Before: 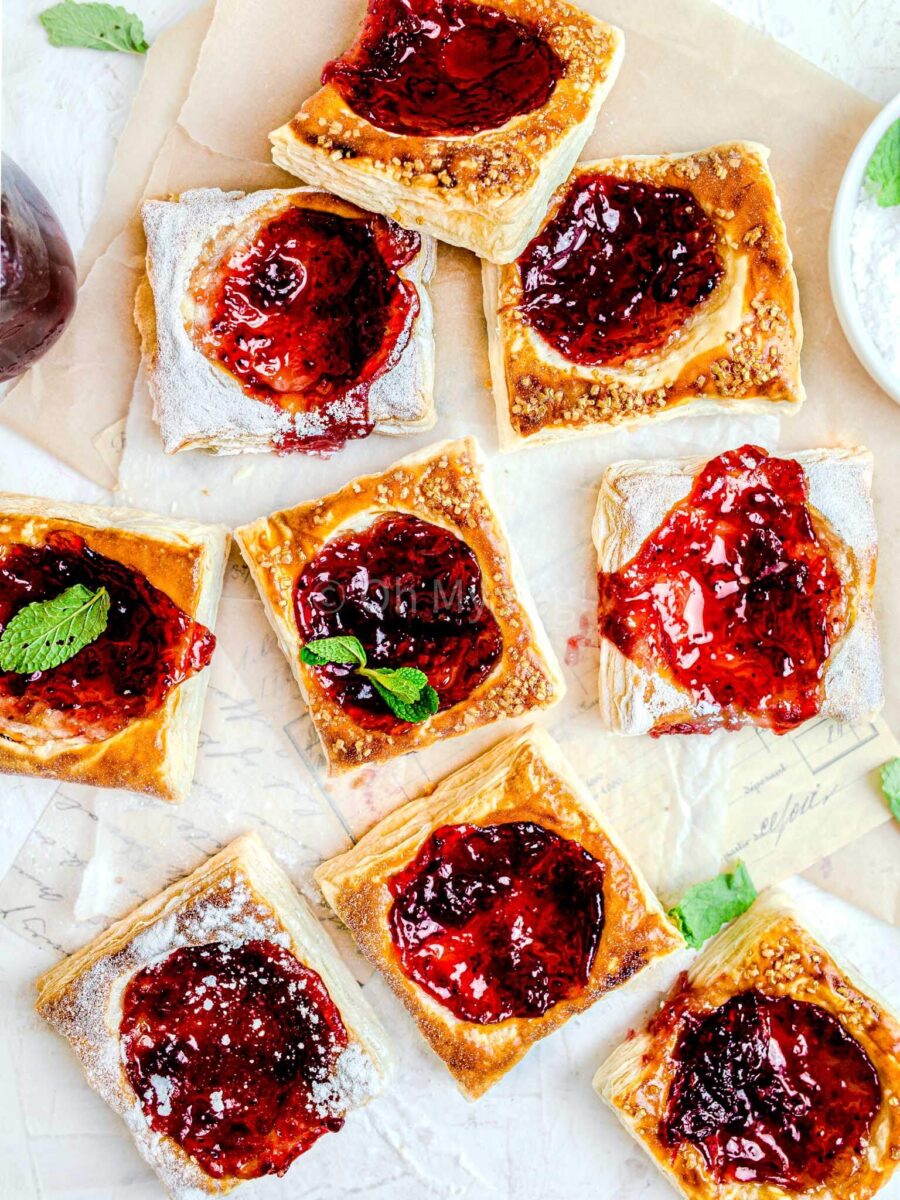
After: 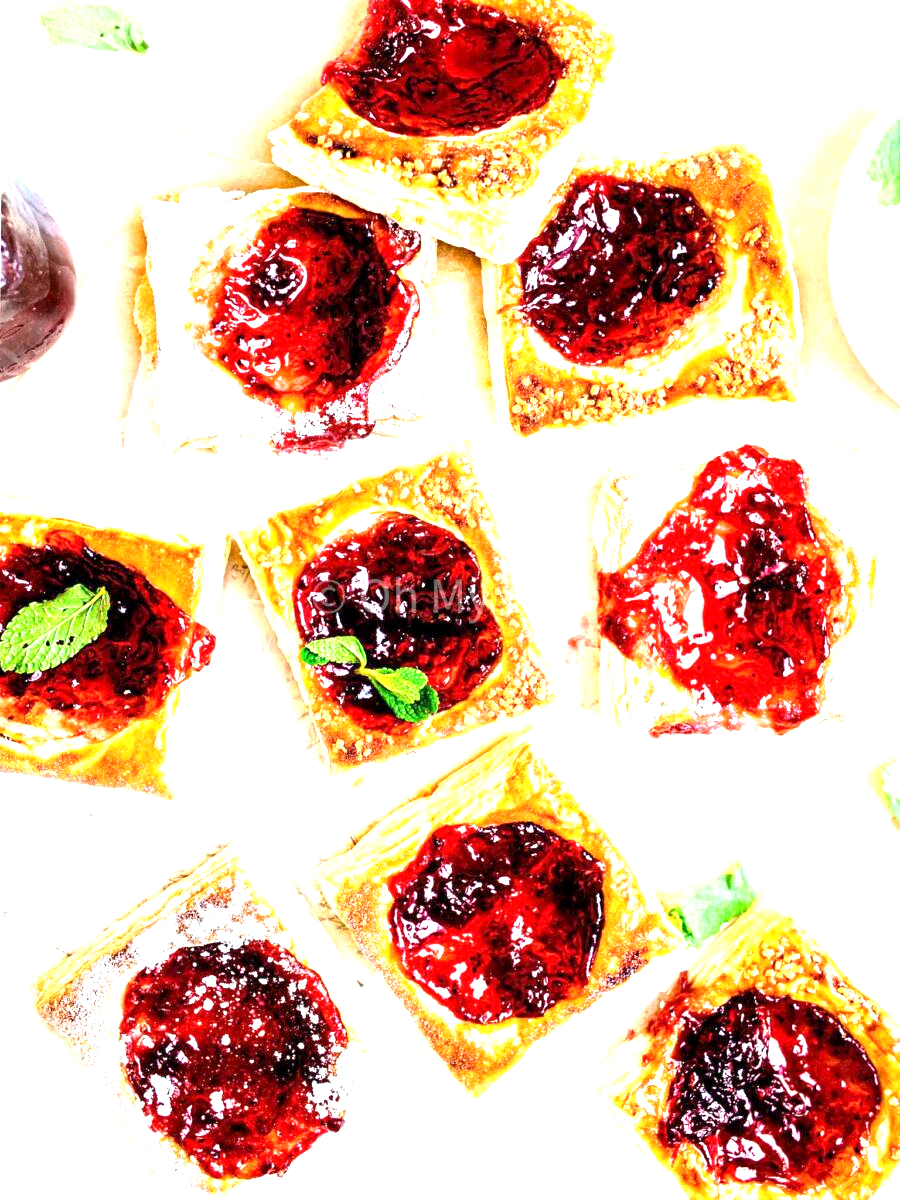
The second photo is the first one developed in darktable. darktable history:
exposure: black level correction 0.001, exposure 1.399 EV, compensate highlight preservation false
